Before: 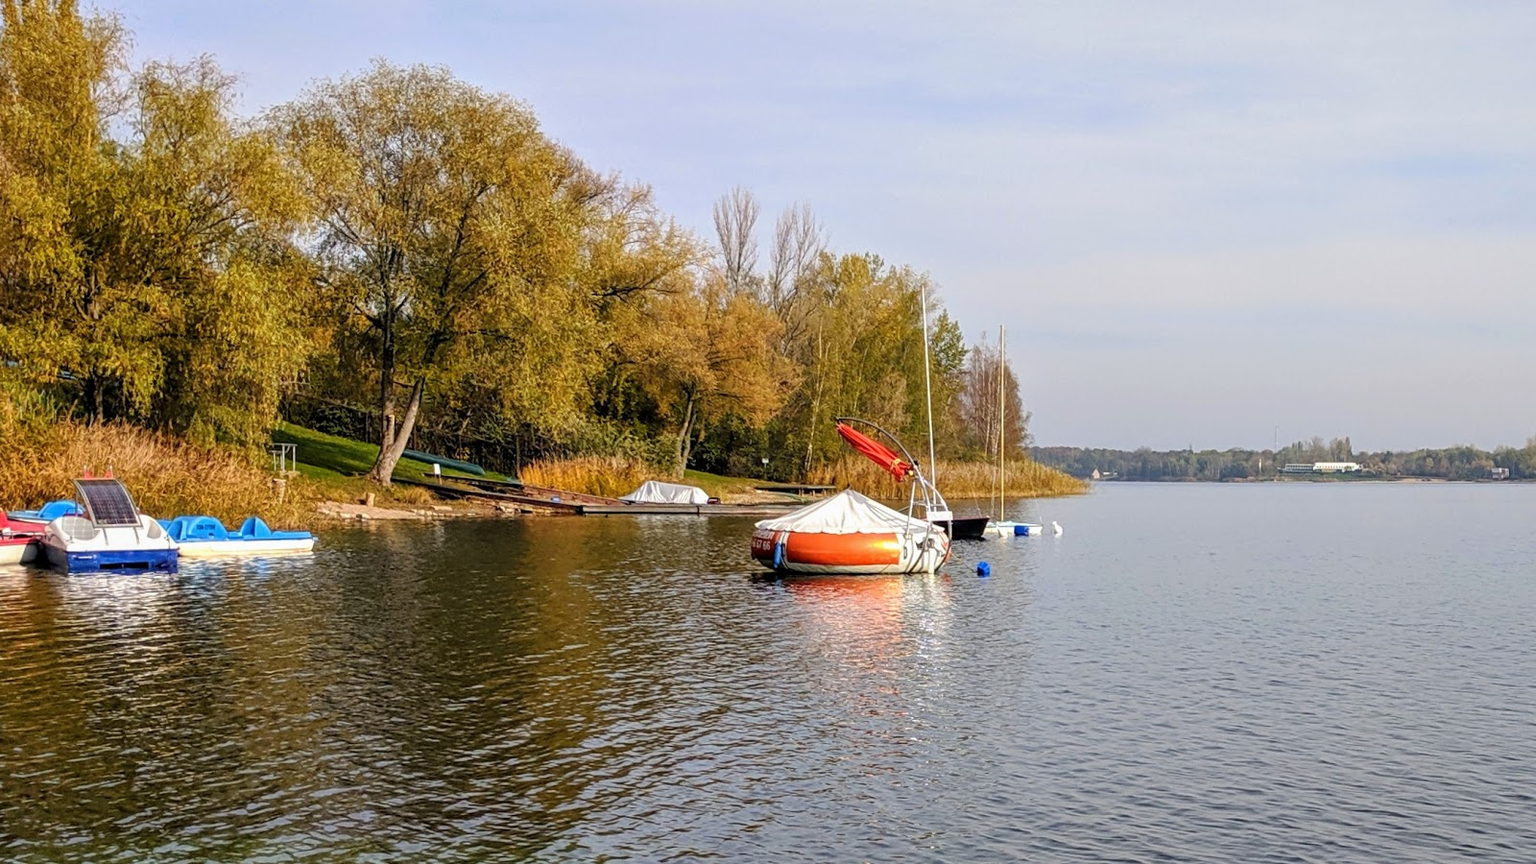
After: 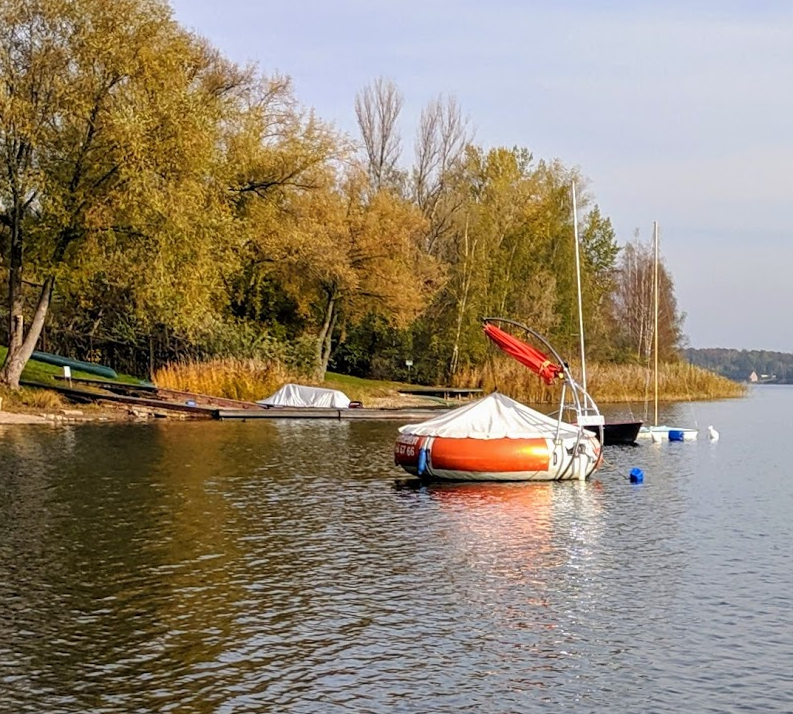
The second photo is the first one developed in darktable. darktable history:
crop and rotate: angle 0.021°, left 24.275%, top 13.028%, right 26.117%, bottom 7.499%
